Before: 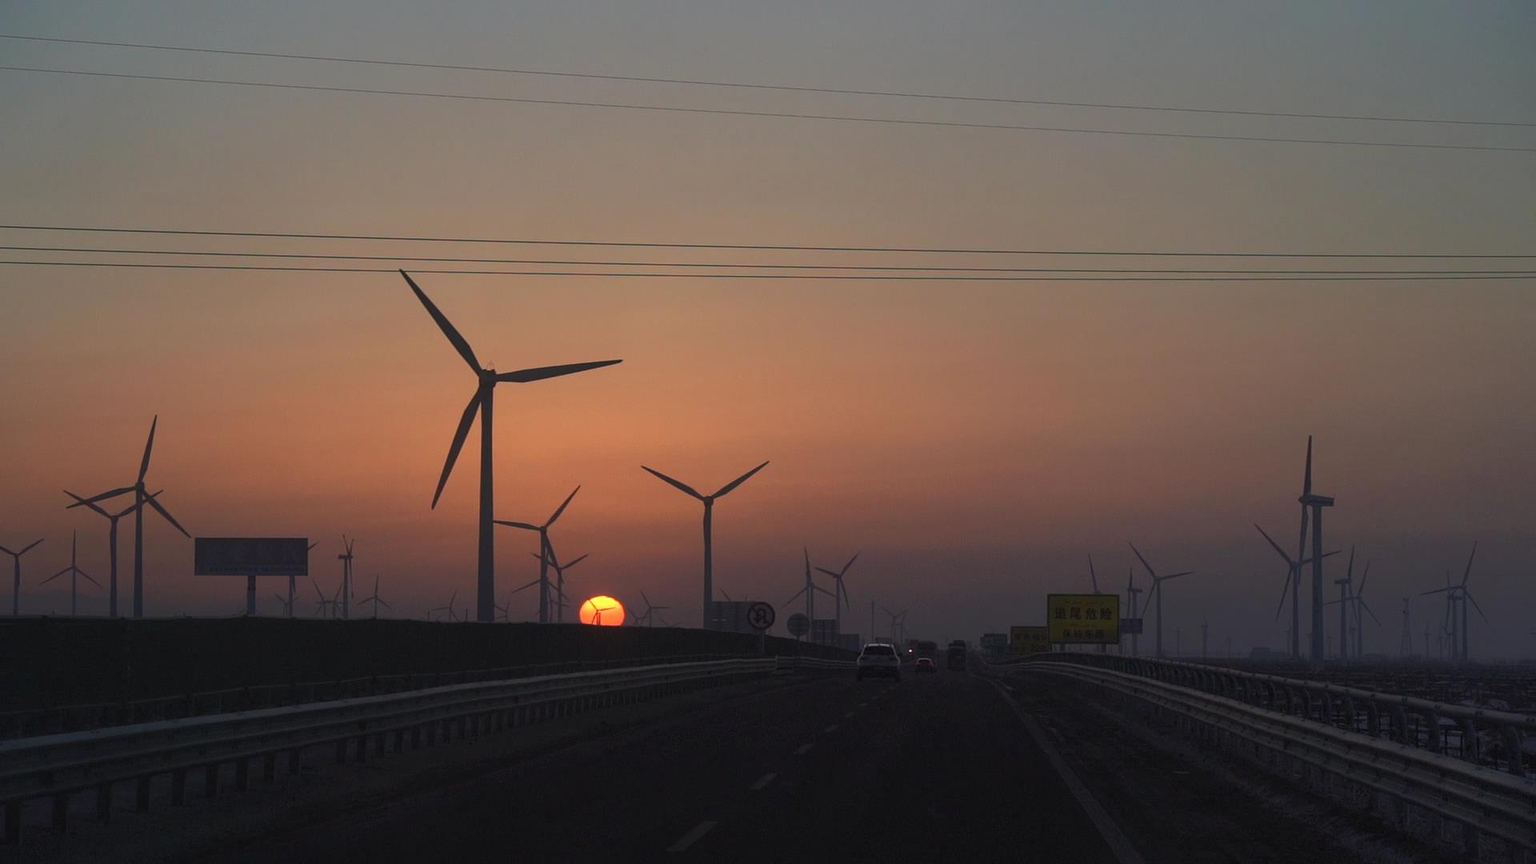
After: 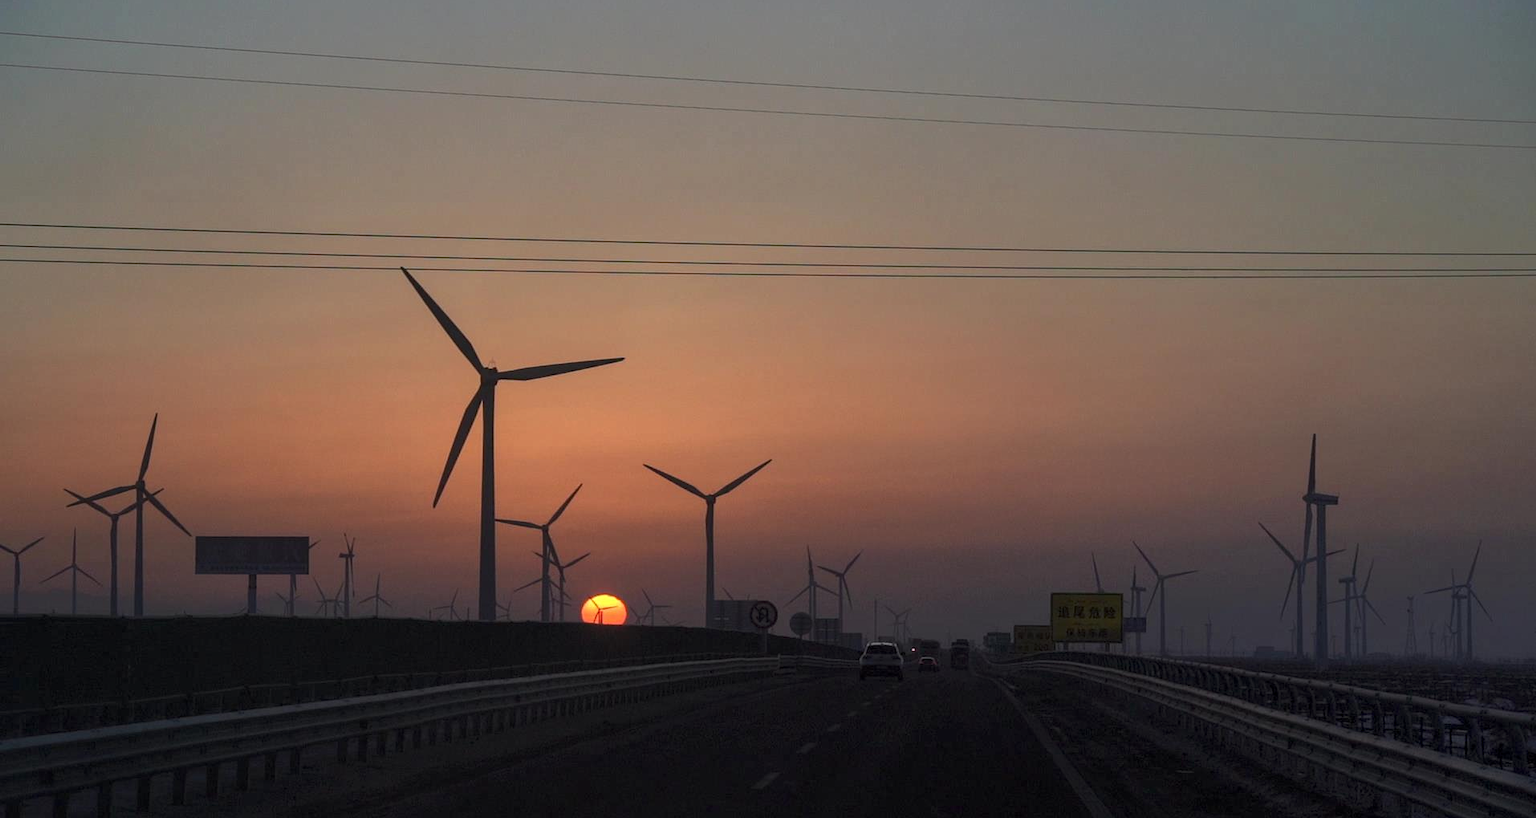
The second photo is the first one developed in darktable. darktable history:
crop: top 0.448%, right 0.264%, bottom 5.045%
local contrast: detail 130%
